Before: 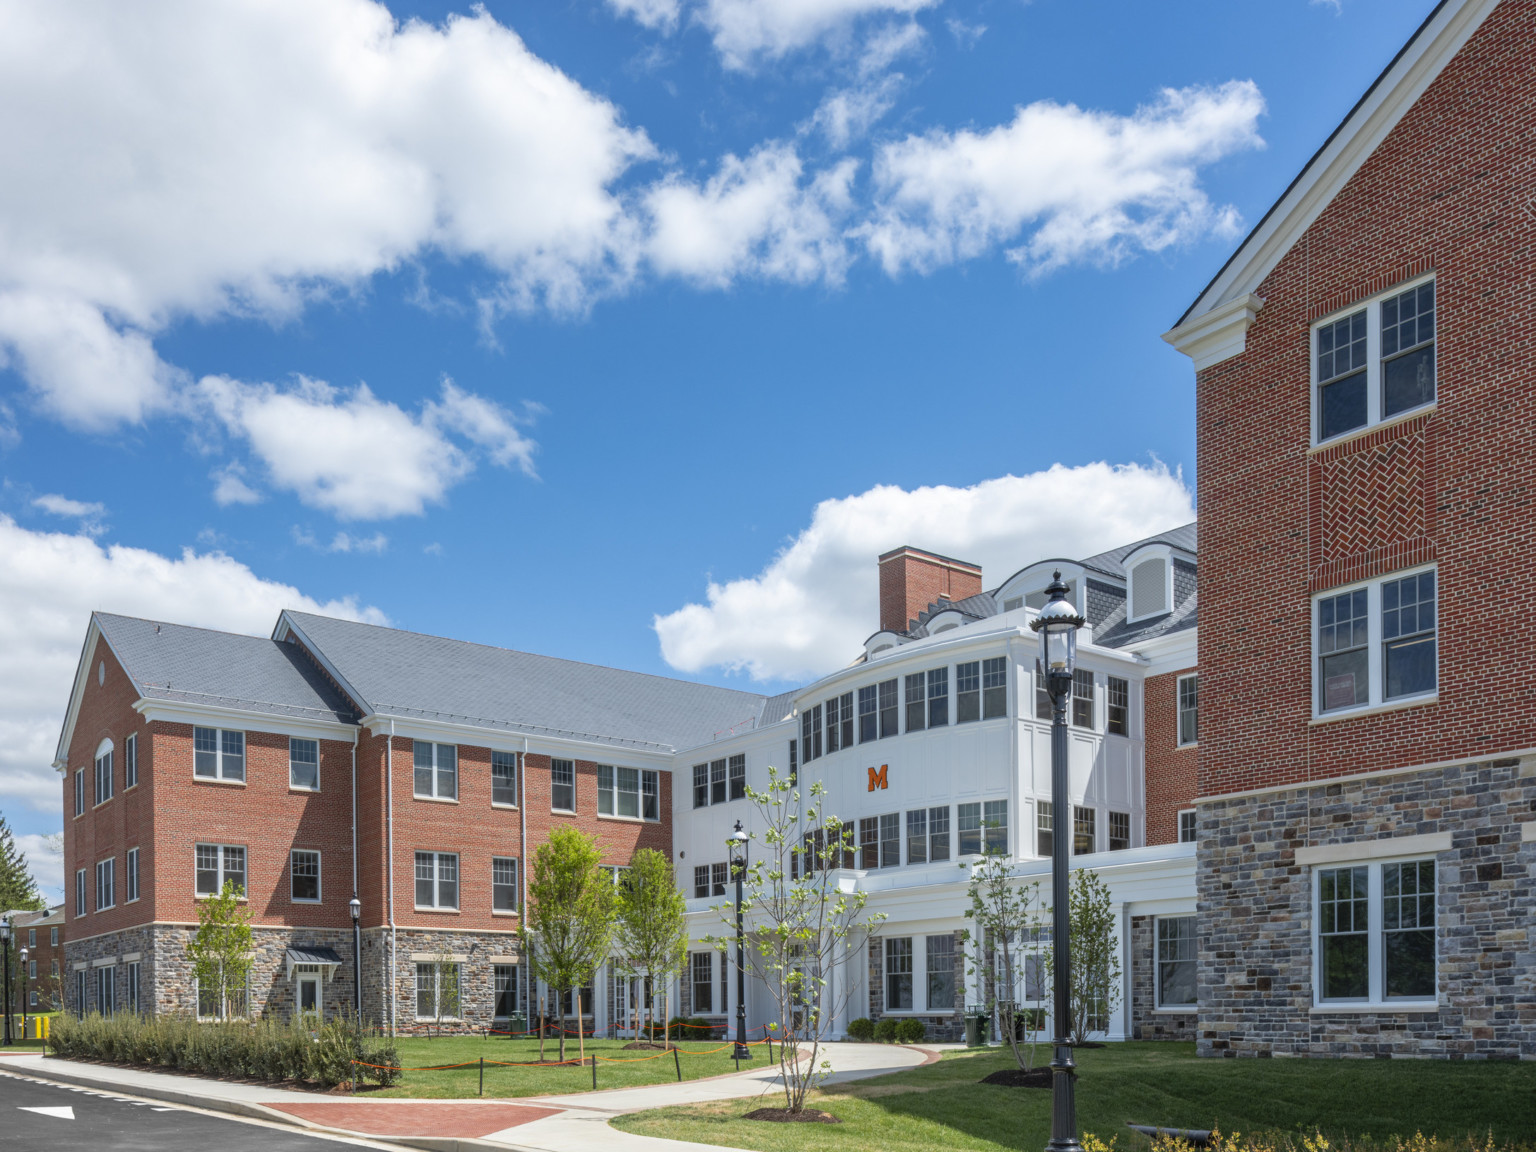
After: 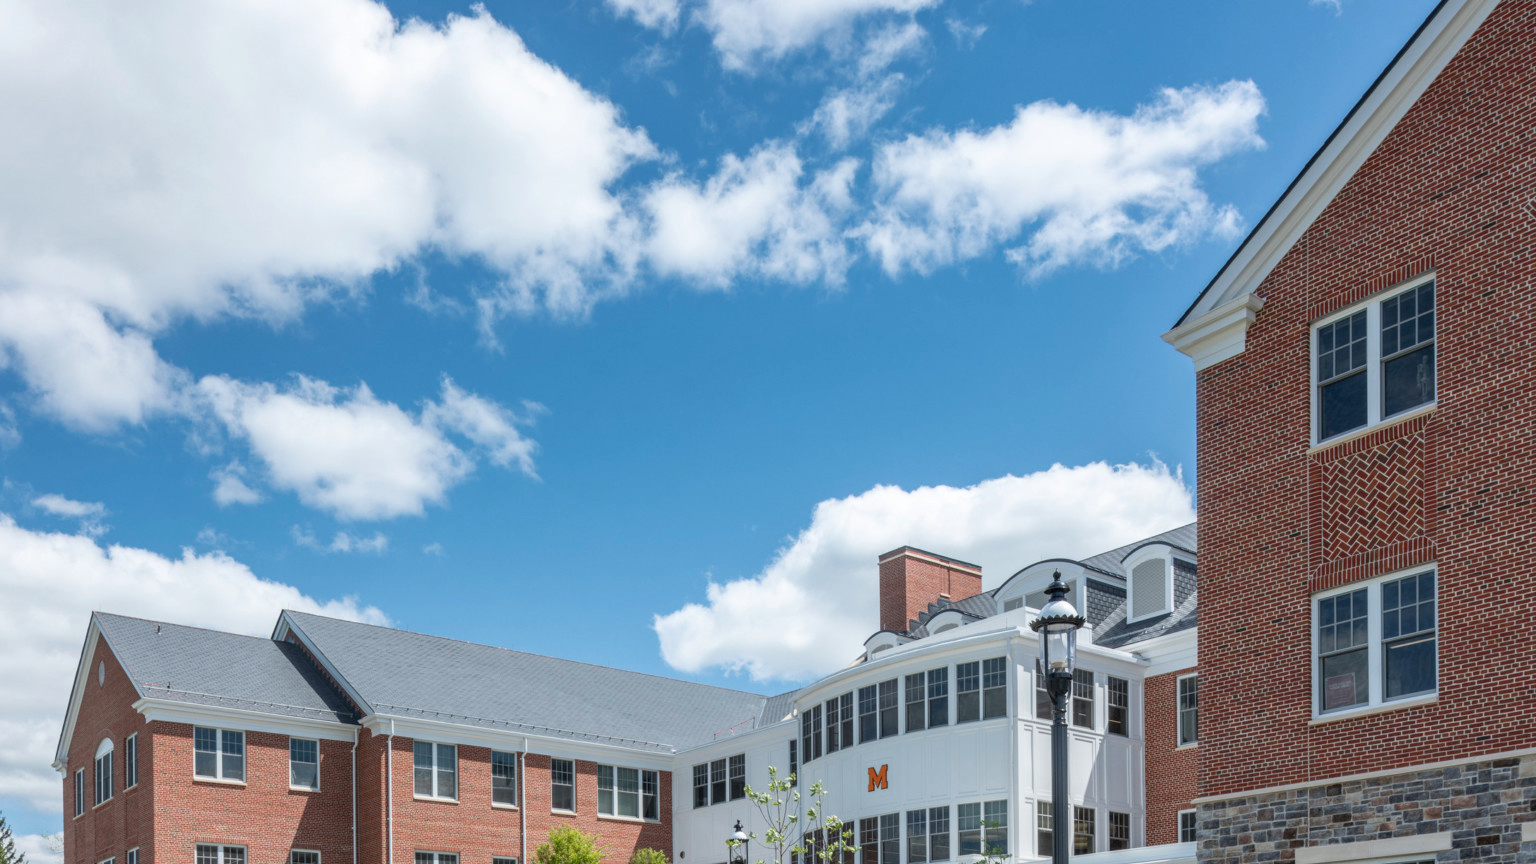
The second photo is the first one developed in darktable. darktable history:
crop: bottom 24.967%
contrast brightness saturation: contrast 0.11, saturation -0.17
